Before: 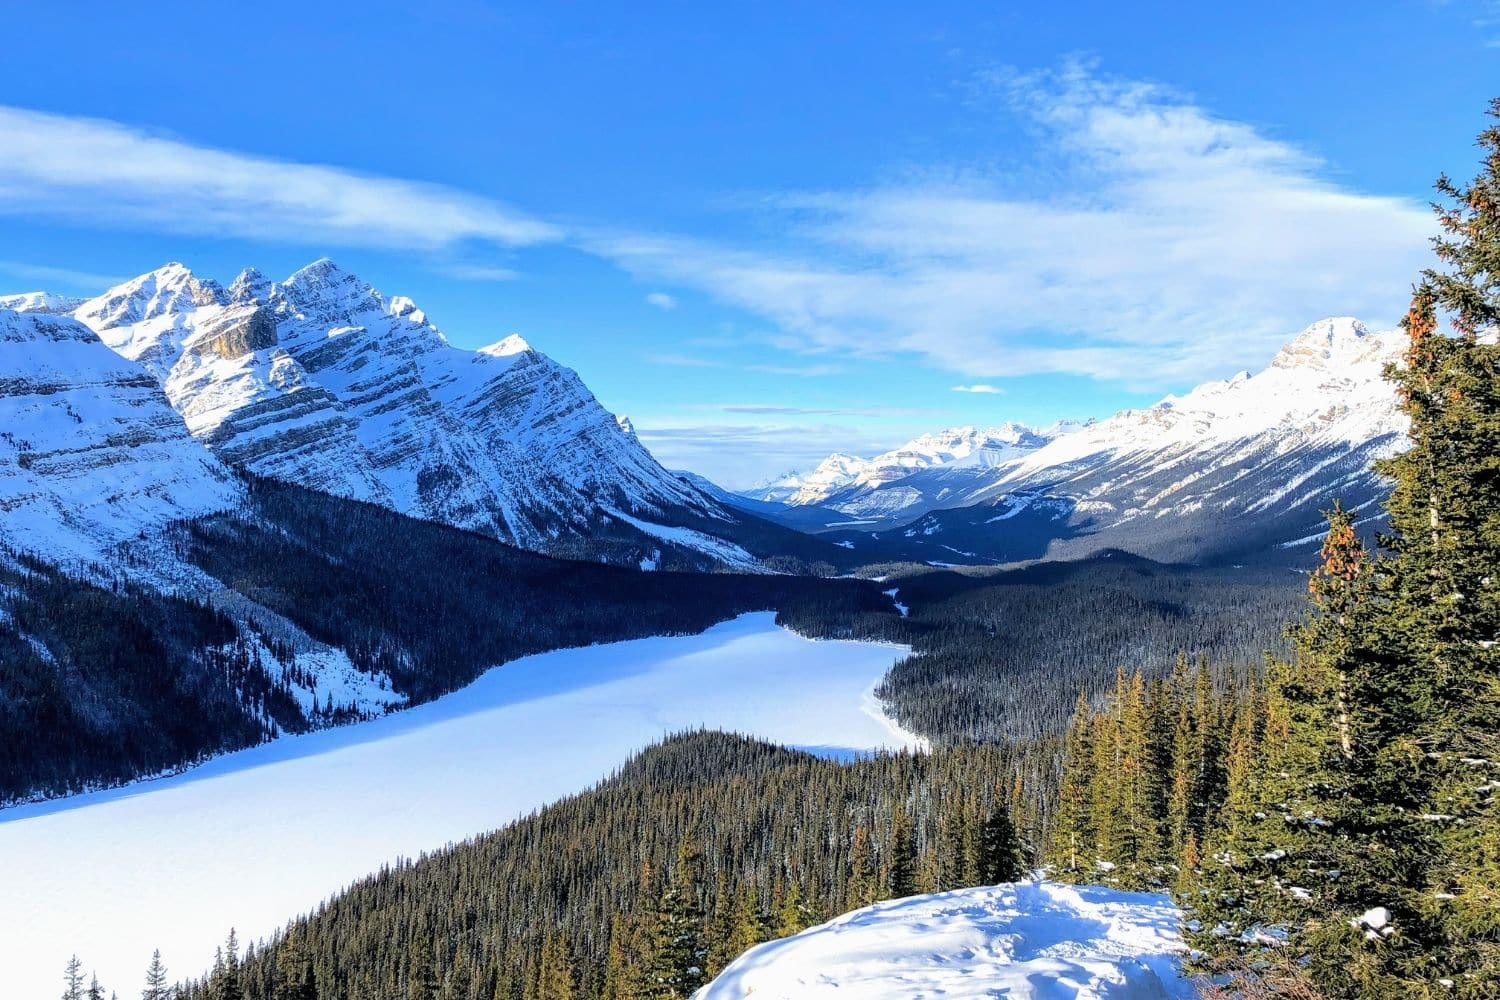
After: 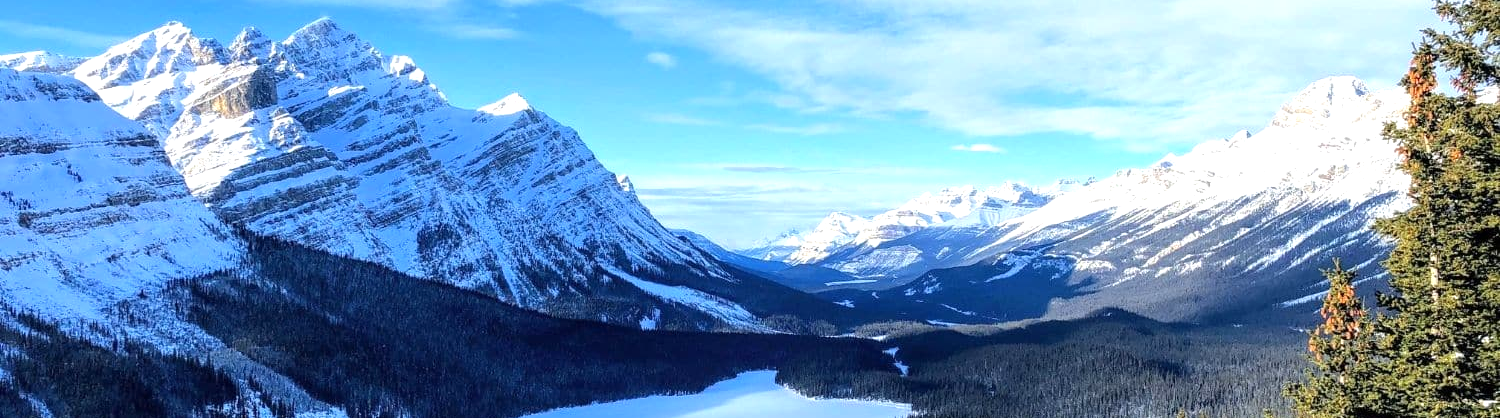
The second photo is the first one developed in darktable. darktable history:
crop and rotate: top 24.159%, bottom 34.013%
exposure: exposure 0.379 EV, compensate highlight preservation false
tone equalizer: edges refinement/feathering 500, mask exposure compensation -1.57 EV, preserve details no
